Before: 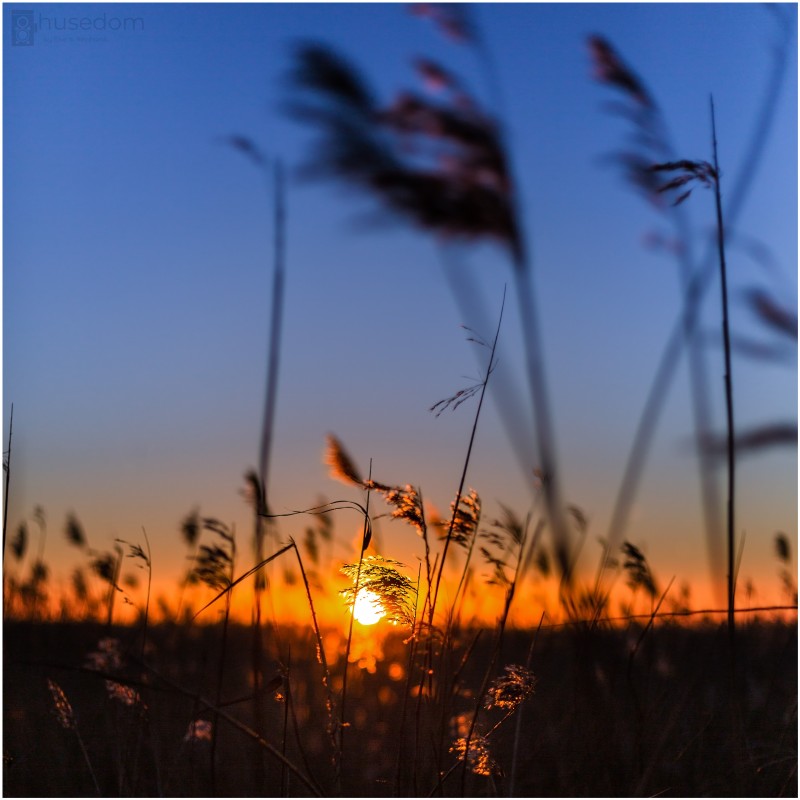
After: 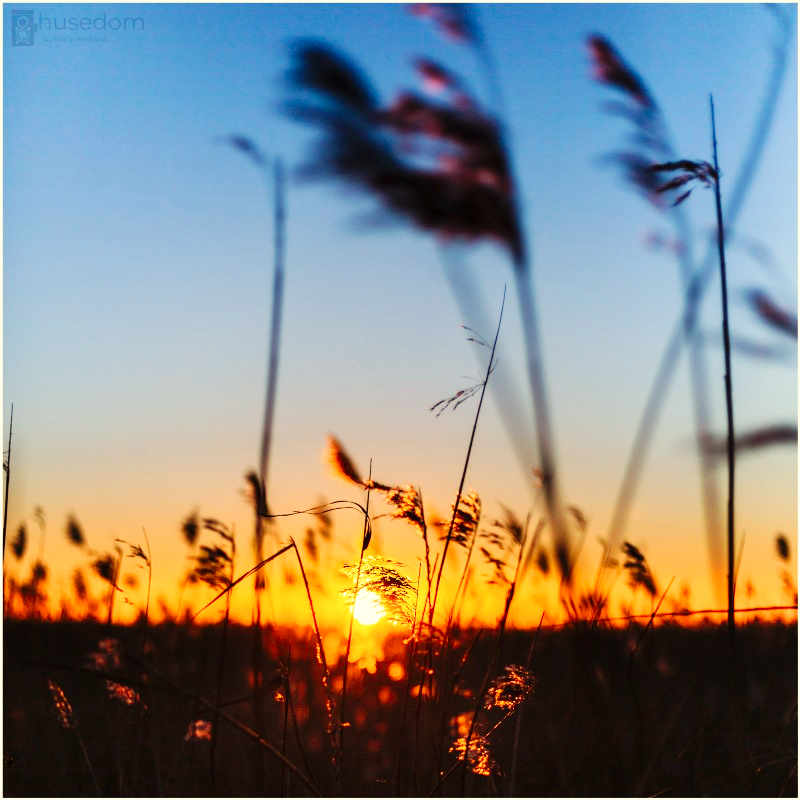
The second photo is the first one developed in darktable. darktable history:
exposure: exposure 0.6 EV, compensate highlight preservation false
color balance rgb: contrast -10%
contrast brightness saturation: contrast 0.15, brightness 0.05
white balance: red 1.08, blue 0.791
base curve: curves: ch0 [(0, 0) (0.036, 0.025) (0.121, 0.166) (0.206, 0.329) (0.605, 0.79) (1, 1)], preserve colors none
